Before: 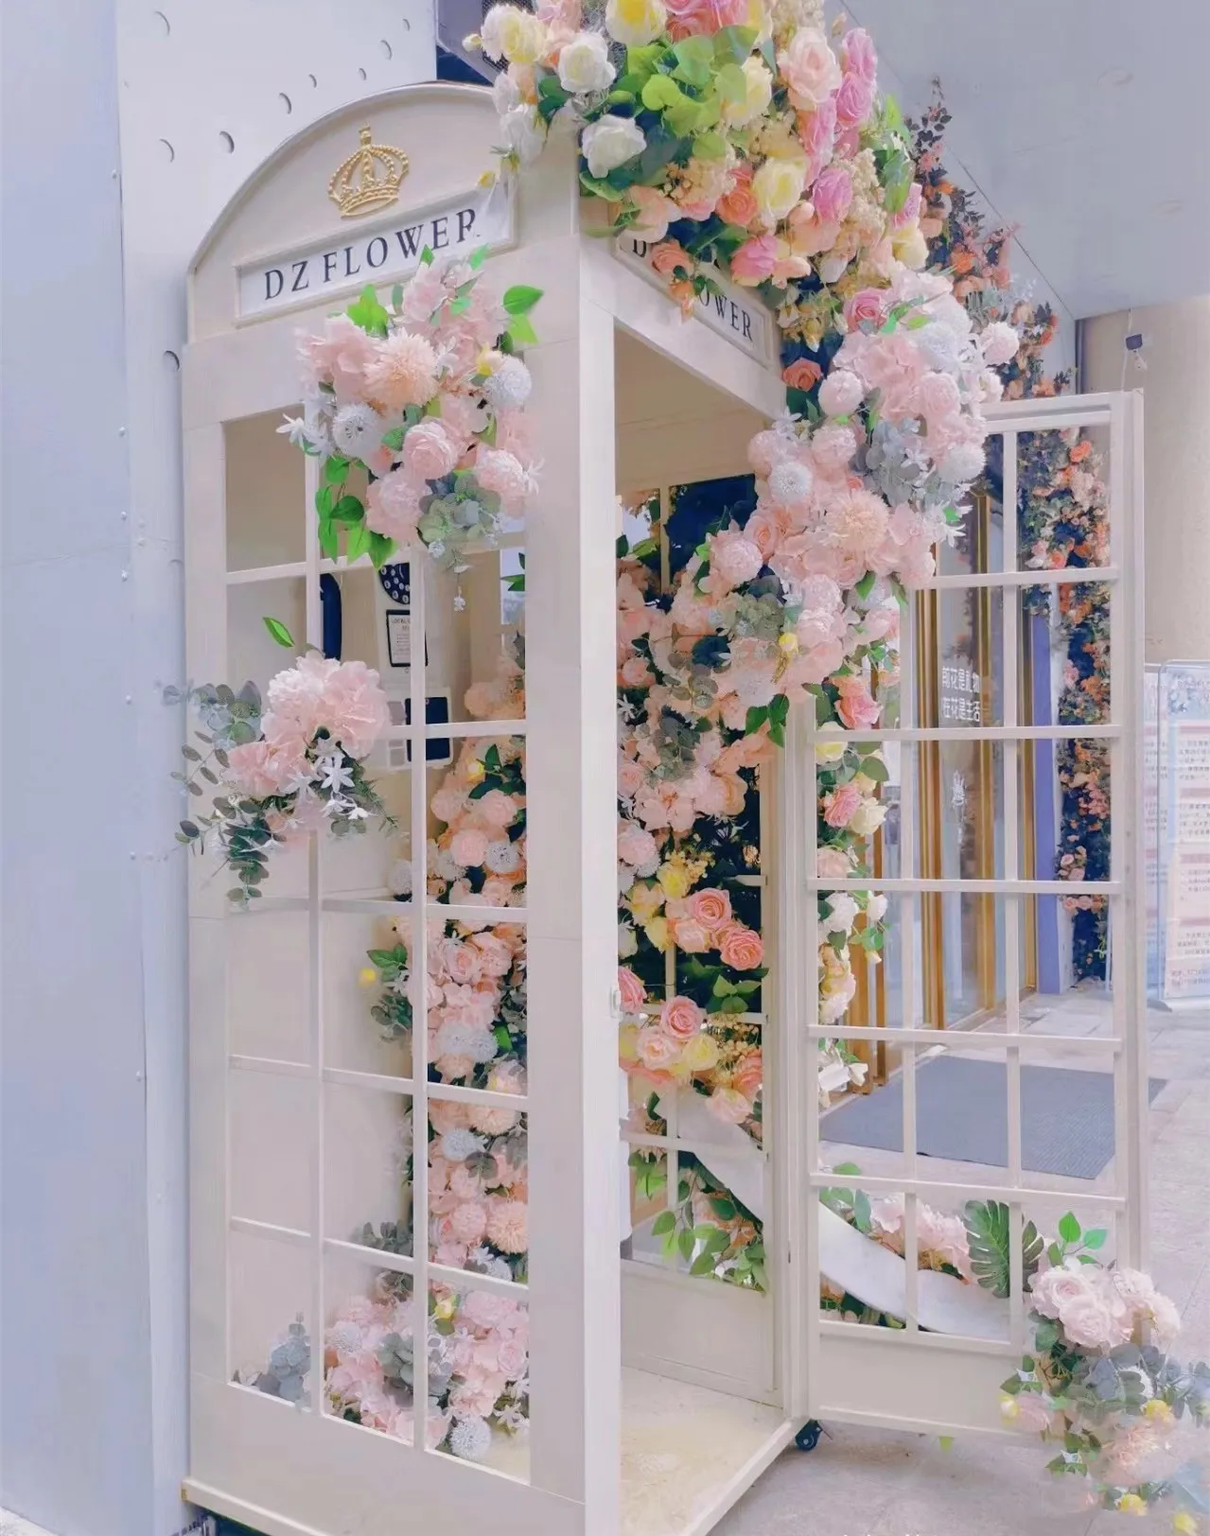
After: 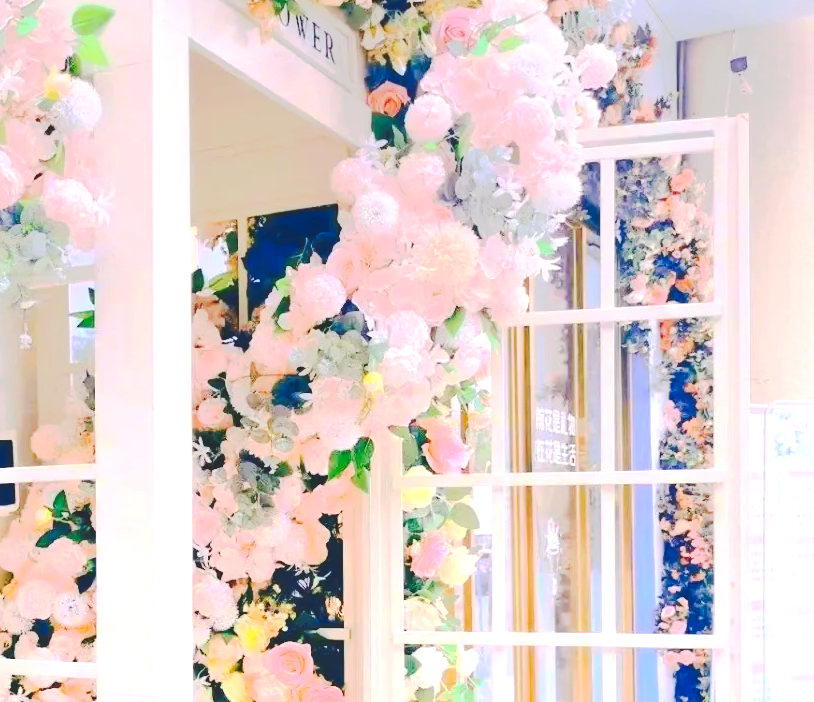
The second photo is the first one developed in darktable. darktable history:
tone equalizer: on, module defaults
crop: left 36.005%, top 18.293%, right 0.31%, bottom 38.444%
tone curve: curves: ch0 [(0, 0) (0.003, 0.145) (0.011, 0.148) (0.025, 0.15) (0.044, 0.159) (0.069, 0.16) (0.1, 0.164) (0.136, 0.182) (0.177, 0.213) (0.224, 0.247) (0.277, 0.298) (0.335, 0.37) (0.399, 0.456) (0.468, 0.552) (0.543, 0.641) (0.623, 0.713) (0.709, 0.768) (0.801, 0.825) (0.898, 0.868) (1, 1)], preserve colors none
exposure: black level correction 0, exposure 1.2 EV, compensate exposure bias true, compensate highlight preservation false
white balance: red 1.009, blue 0.985
graduated density: on, module defaults
contrast brightness saturation: contrast 0.23, brightness 0.1, saturation 0.29
